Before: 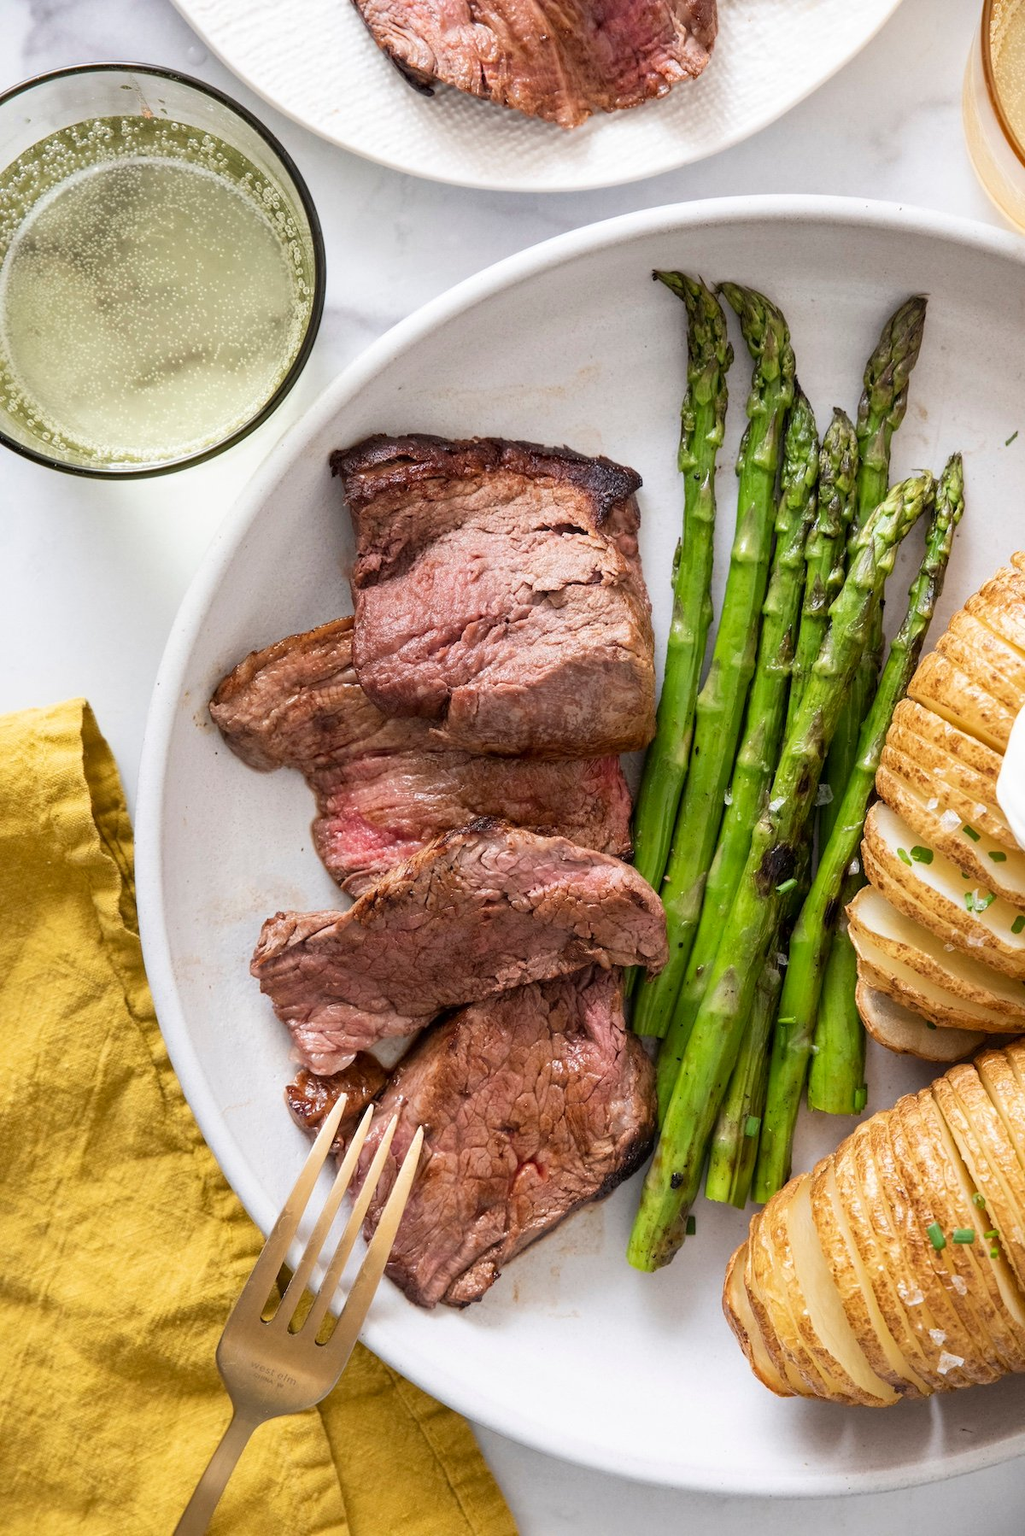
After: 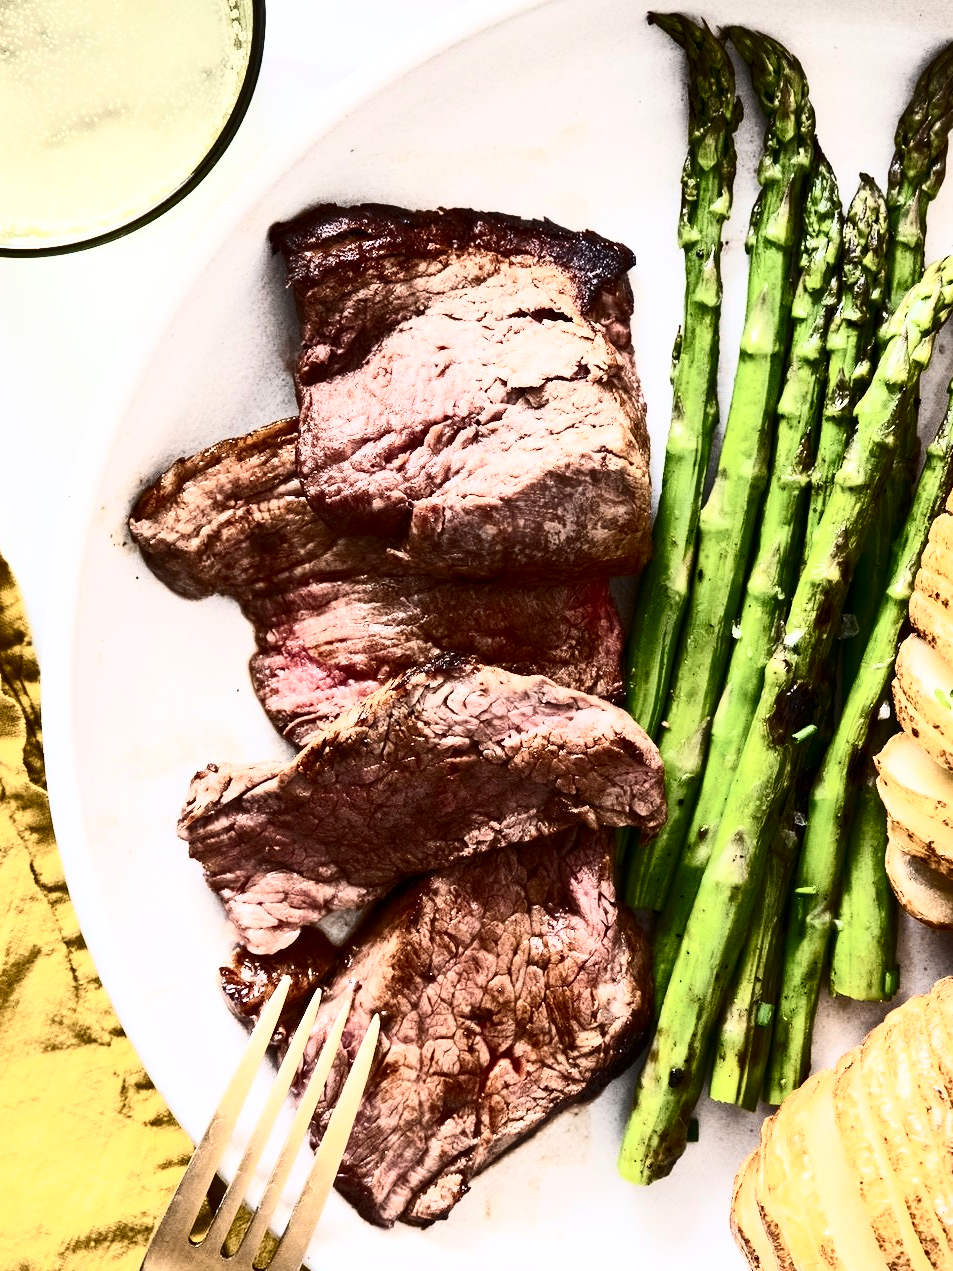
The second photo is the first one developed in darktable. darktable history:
contrast brightness saturation: contrast 0.93, brightness 0.2
crop: left 9.712%, top 16.928%, right 10.845%, bottom 12.332%
